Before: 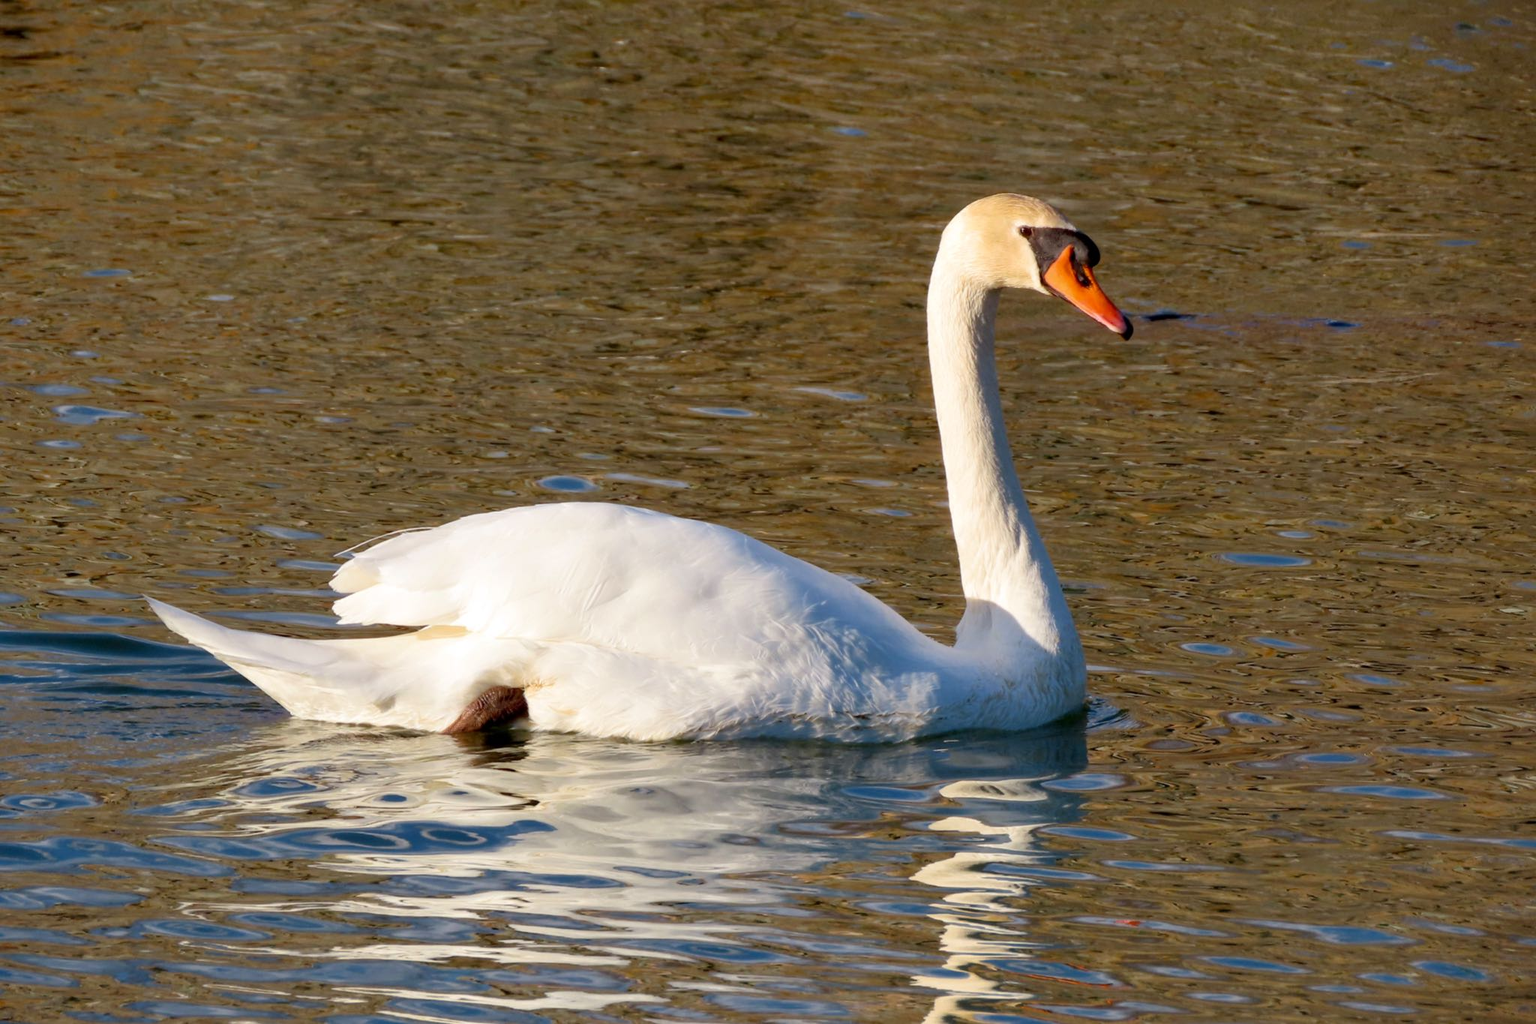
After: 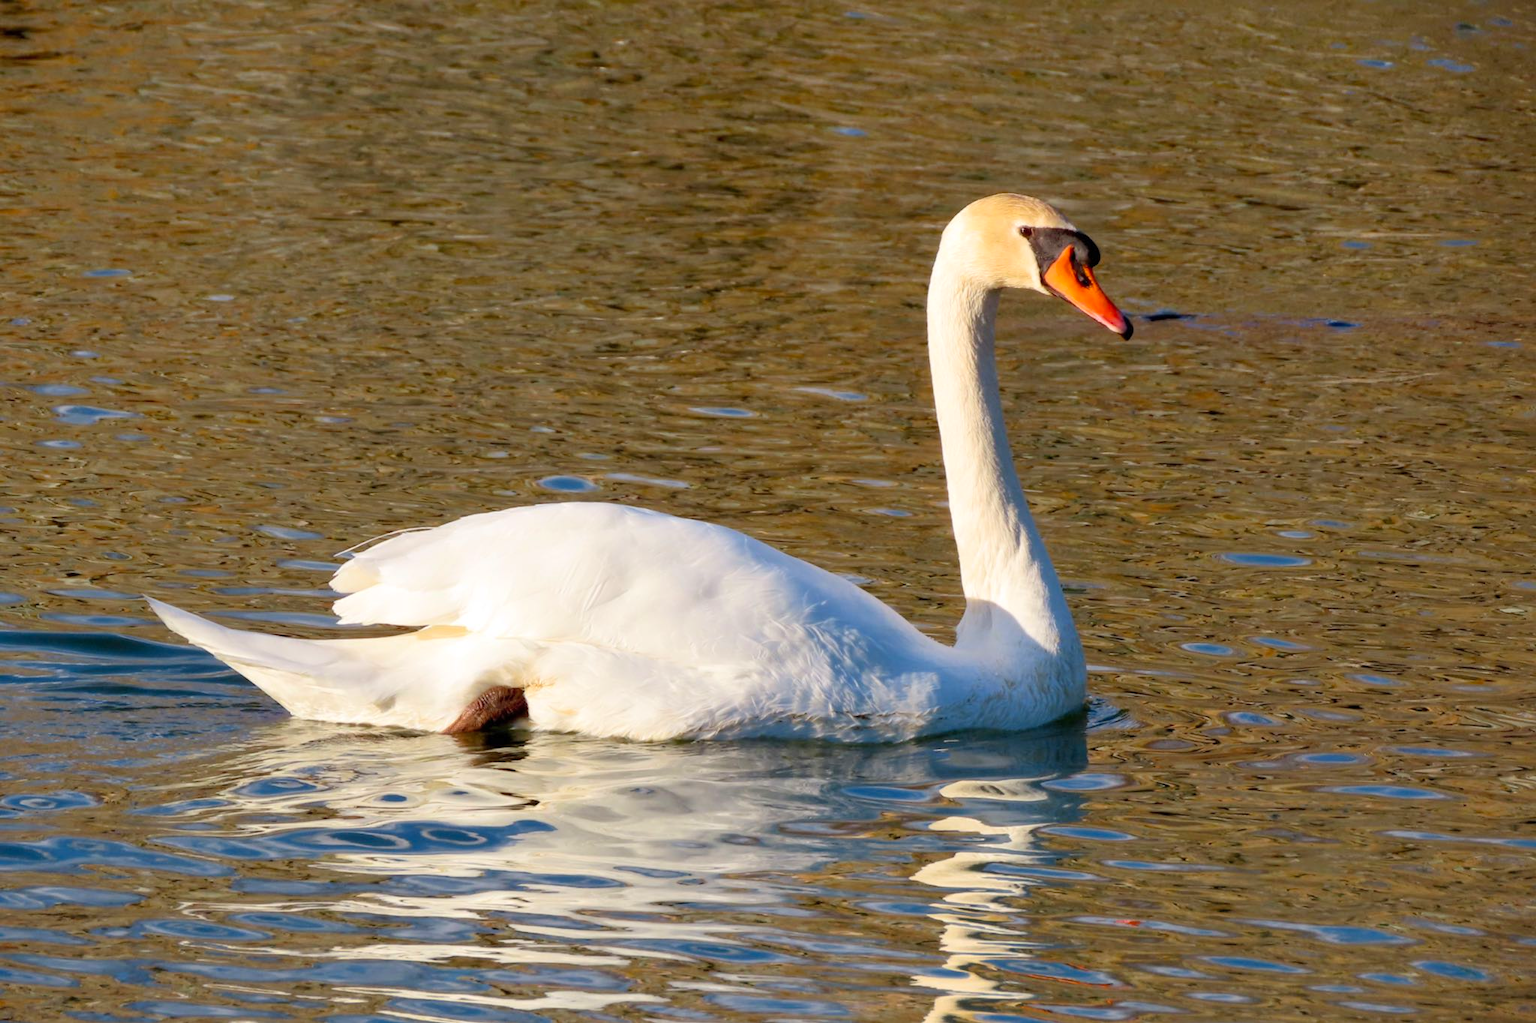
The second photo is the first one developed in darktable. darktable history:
contrast brightness saturation: contrast 0.074, brightness 0.072, saturation 0.183
